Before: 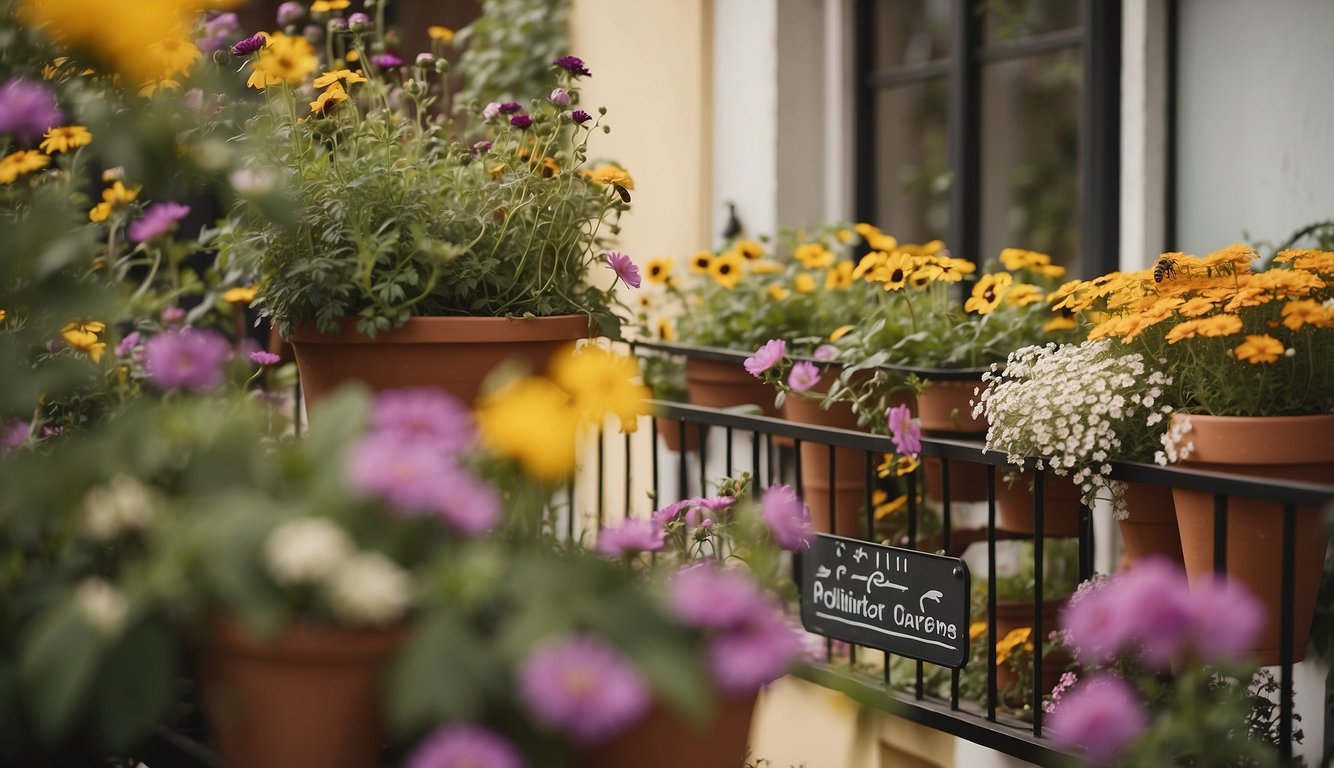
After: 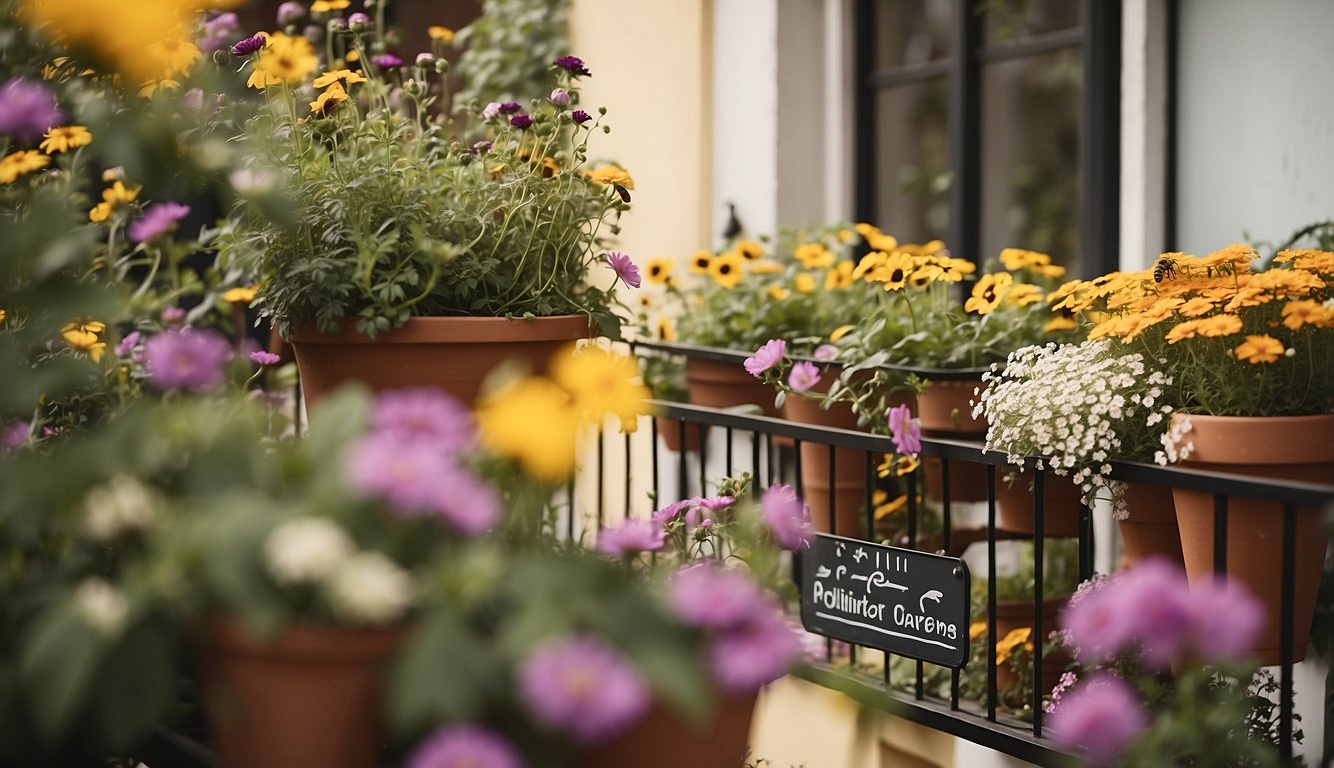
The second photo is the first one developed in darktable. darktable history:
color correction: highlights b* -0.043
contrast brightness saturation: contrast 0.149, brightness 0.051
sharpen: amount 0.201
